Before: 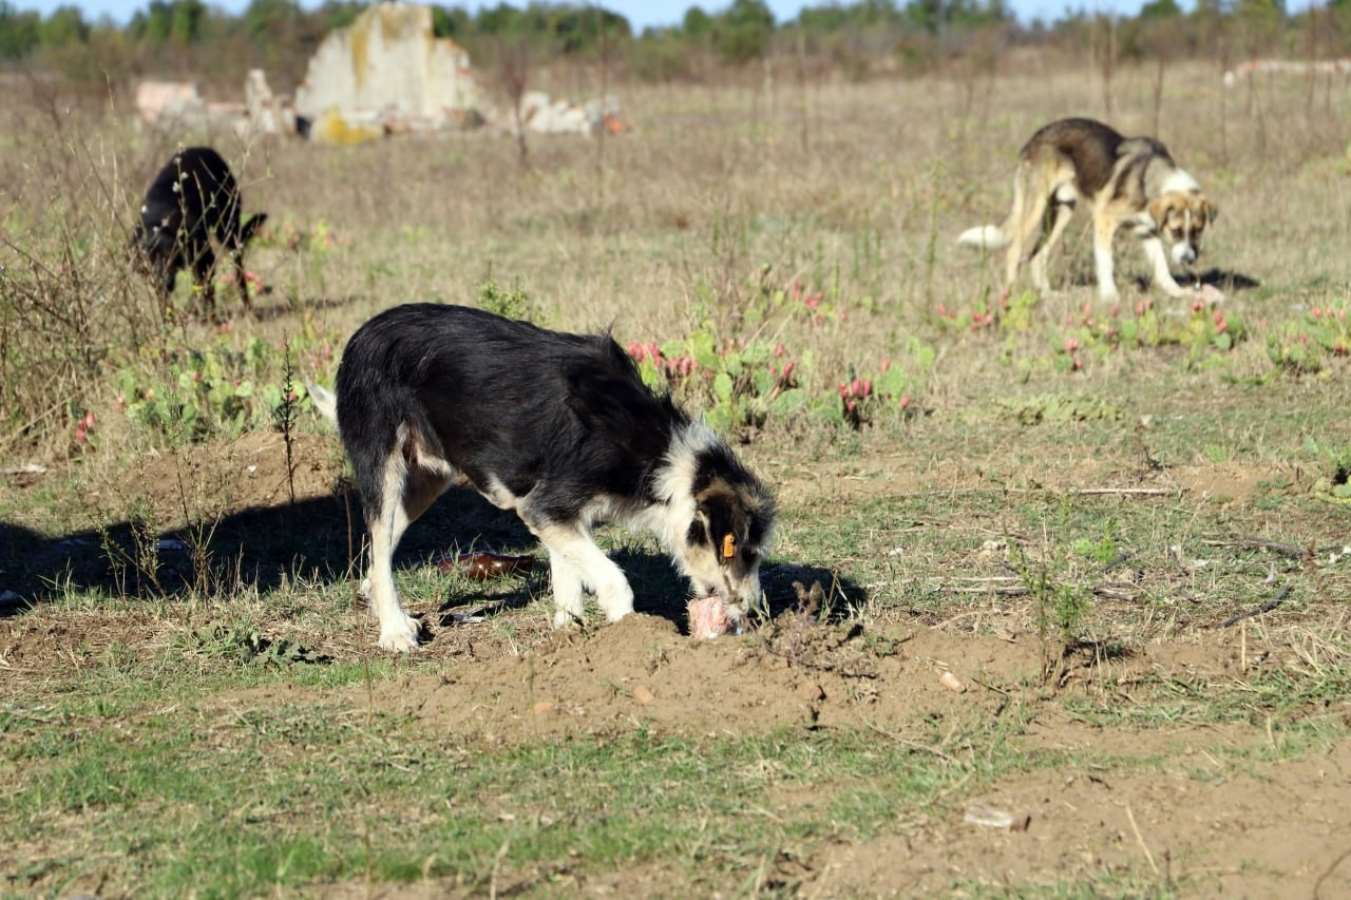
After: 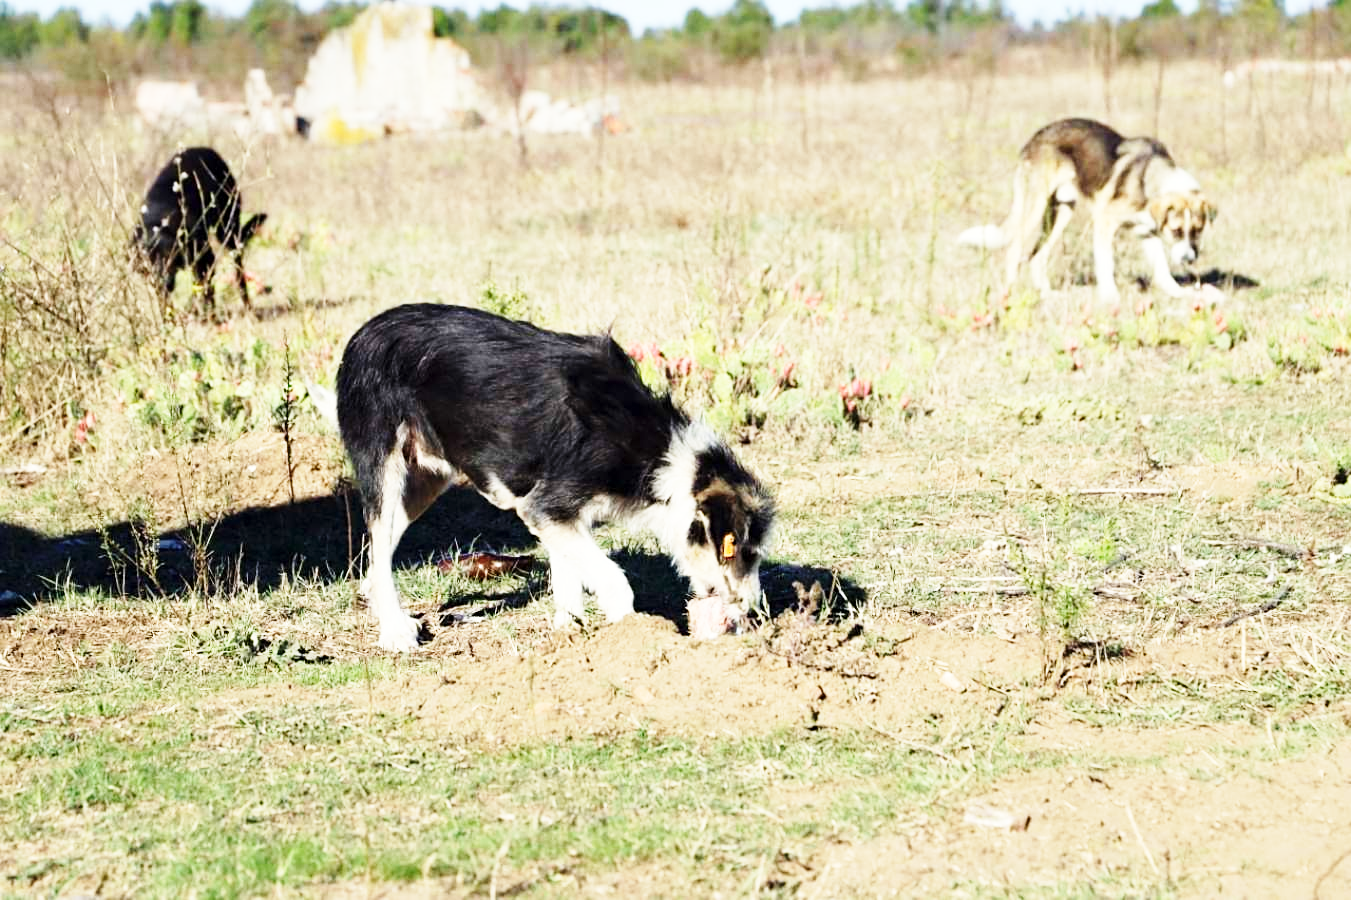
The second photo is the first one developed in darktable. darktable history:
sharpen: amount 0.216
base curve: curves: ch0 [(0, 0) (0.018, 0.026) (0.143, 0.37) (0.33, 0.731) (0.458, 0.853) (0.735, 0.965) (0.905, 0.986) (1, 1)], preserve colors none
